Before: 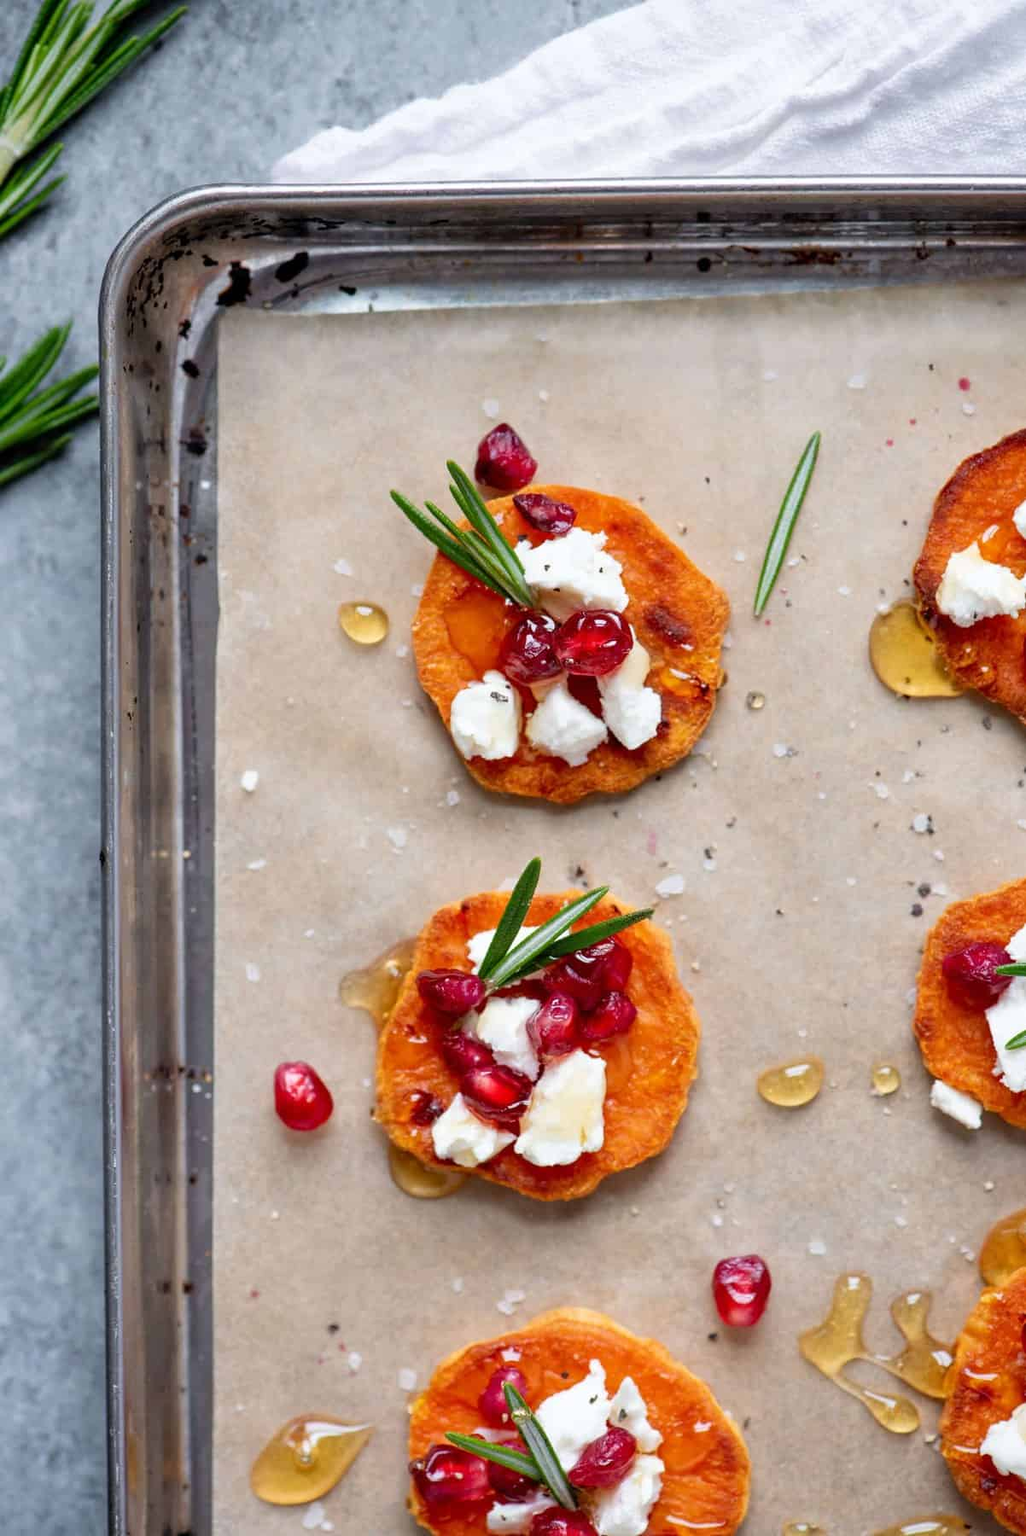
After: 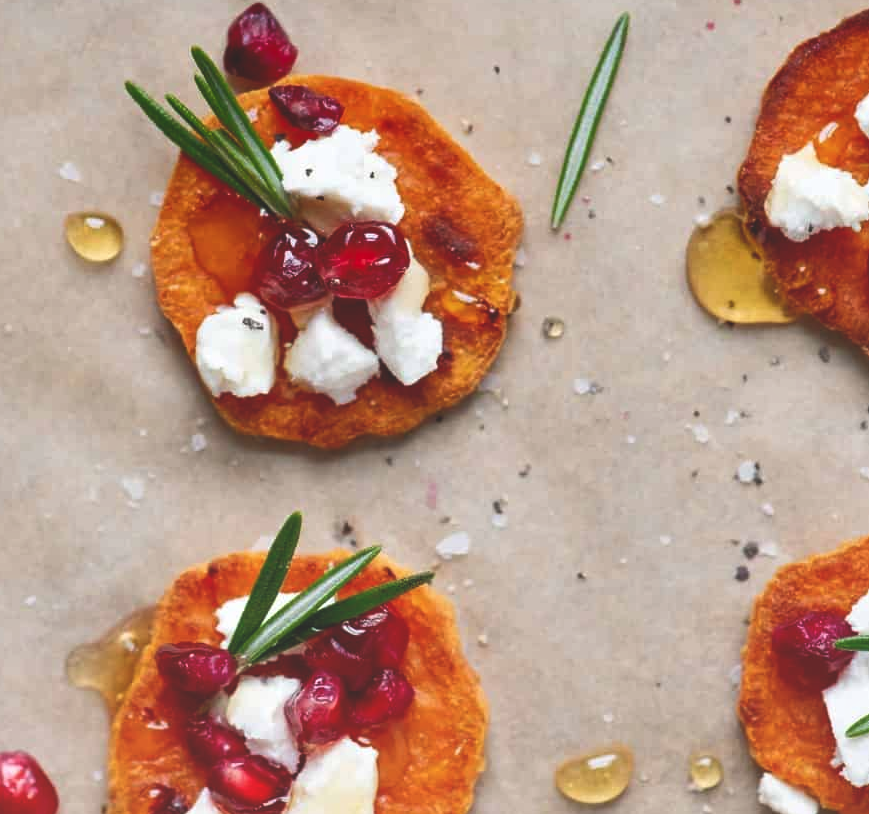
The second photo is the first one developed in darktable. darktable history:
exposure: black level correction -0.027, compensate exposure bias true, compensate highlight preservation false
crop and rotate: left 27.703%, top 27.431%, bottom 27.342%
shadows and highlights: radius 336.91, shadows 28.28, soften with gaussian
tone equalizer: on, module defaults
